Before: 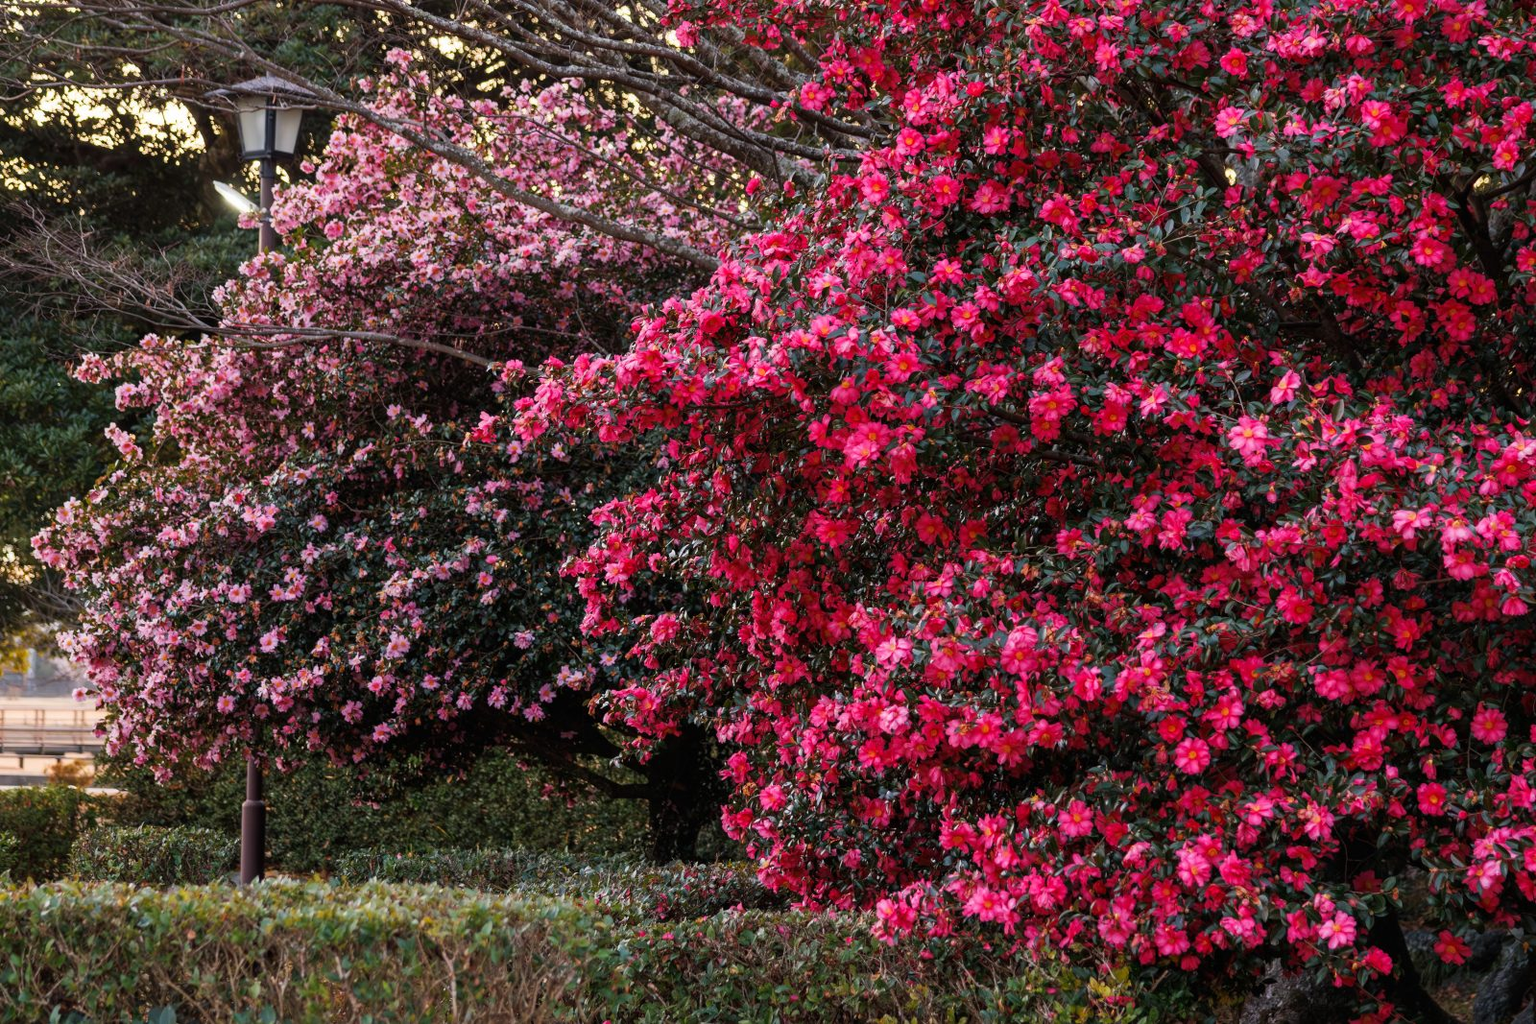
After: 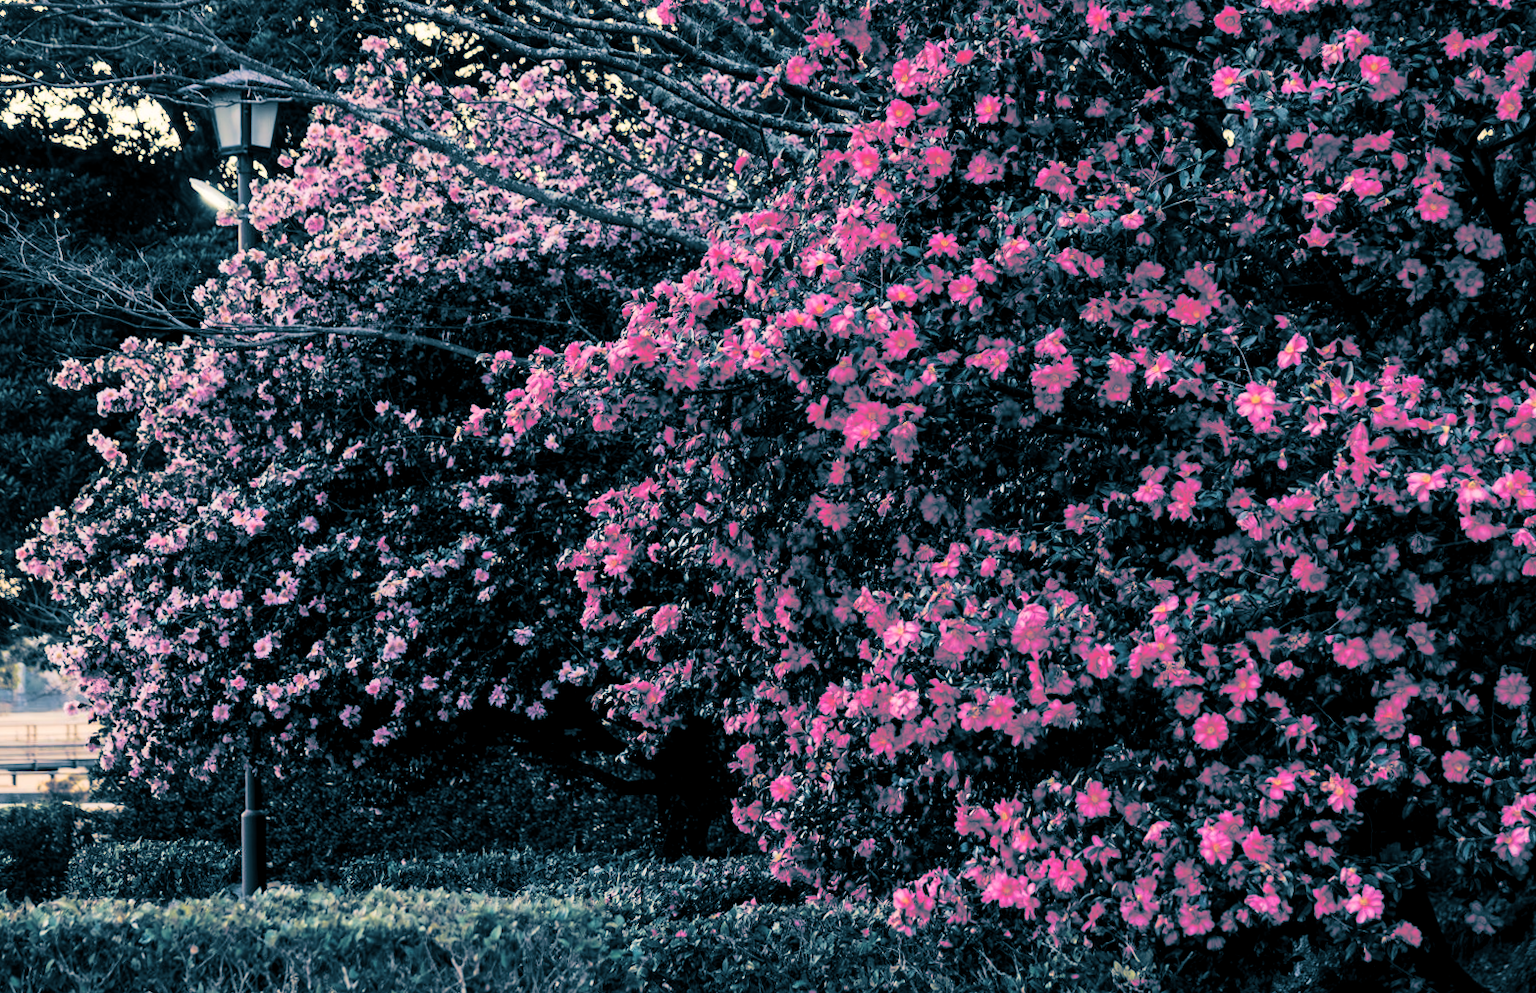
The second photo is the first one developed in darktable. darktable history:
color balance rgb: shadows lift › chroma 1%, shadows lift › hue 240.84°, highlights gain › chroma 2%, highlights gain › hue 73.2°, global offset › luminance -0.5%, perceptual saturation grading › global saturation 20%, perceptual saturation grading › highlights -25%, perceptual saturation grading › shadows 50%, global vibrance 15%
tone curve: curves: ch0 [(0, 0) (0.003, 0.002) (0.011, 0.009) (0.025, 0.019) (0.044, 0.031) (0.069, 0.04) (0.1, 0.059) (0.136, 0.092) (0.177, 0.134) (0.224, 0.192) (0.277, 0.262) (0.335, 0.348) (0.399, 0.446) (0.468, 0.554) (0.543, 0.646) (0.623, 0.731) (0.709, 0.807) (0.801, 0.867) (0.898, 0.931) (1, 1)], preserve colors none
split-toning: shadows › hue 212.4°, balance -70
rotate and perspective: rotation -2°, crop left 0.022, crop right 0.978, crop top 0.049, crop bottom 0.951
